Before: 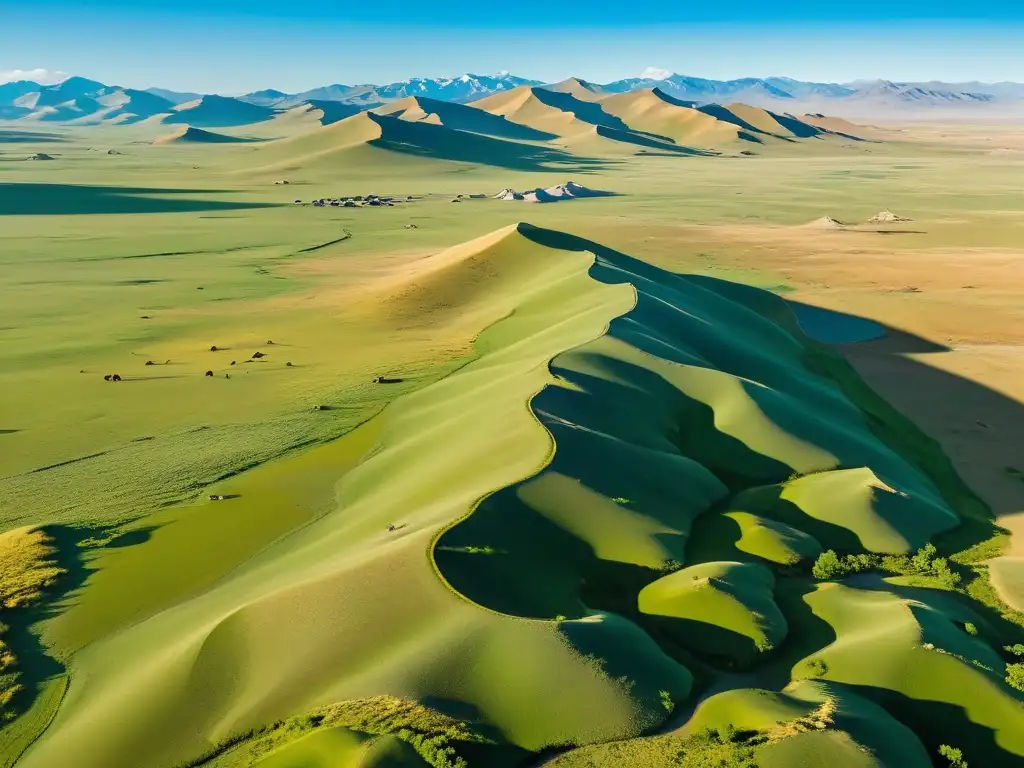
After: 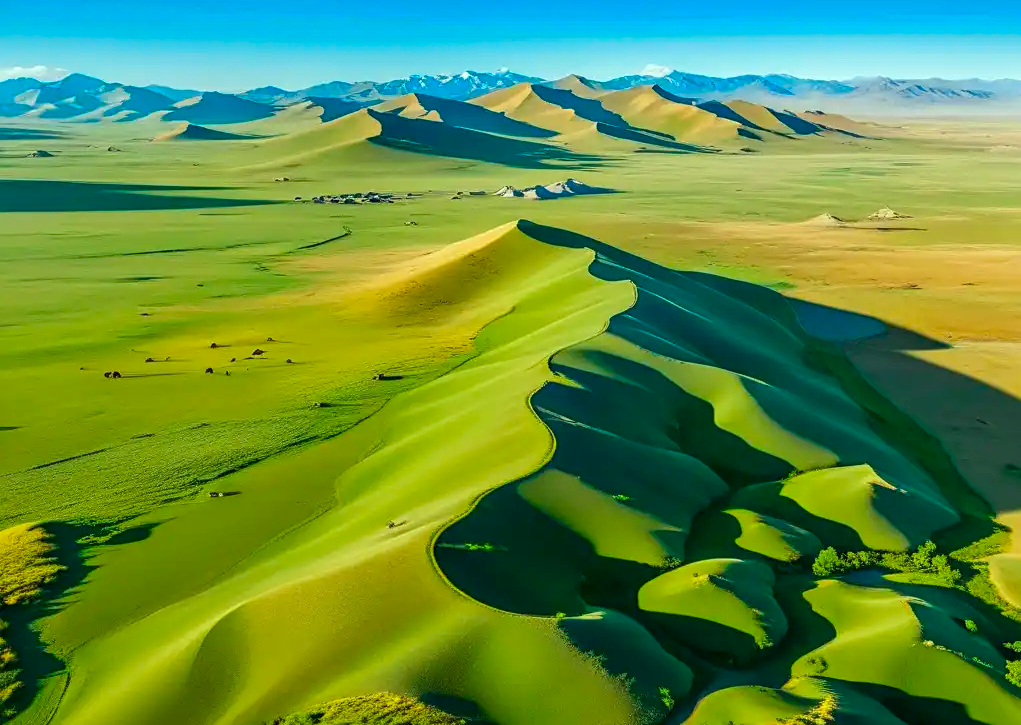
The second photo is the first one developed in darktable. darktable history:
crop: top 0.448%, right 0.264%, bottom 5.045%
local contrast: on, module defaults
contrast equalizer: y [[0.5 ×6], [0.5 ×6], [0.975, 0.964, 0.925, 0.865, 0.793, 0.721], [0 ×6], [0 ×6]]
sharpen: amount 0.2
color correction: highlights a* -7.33, highlights b* 1.26, shadows a* -3.55, saturation 1.4
shadows and highlights: shadows 25, highlights -25
